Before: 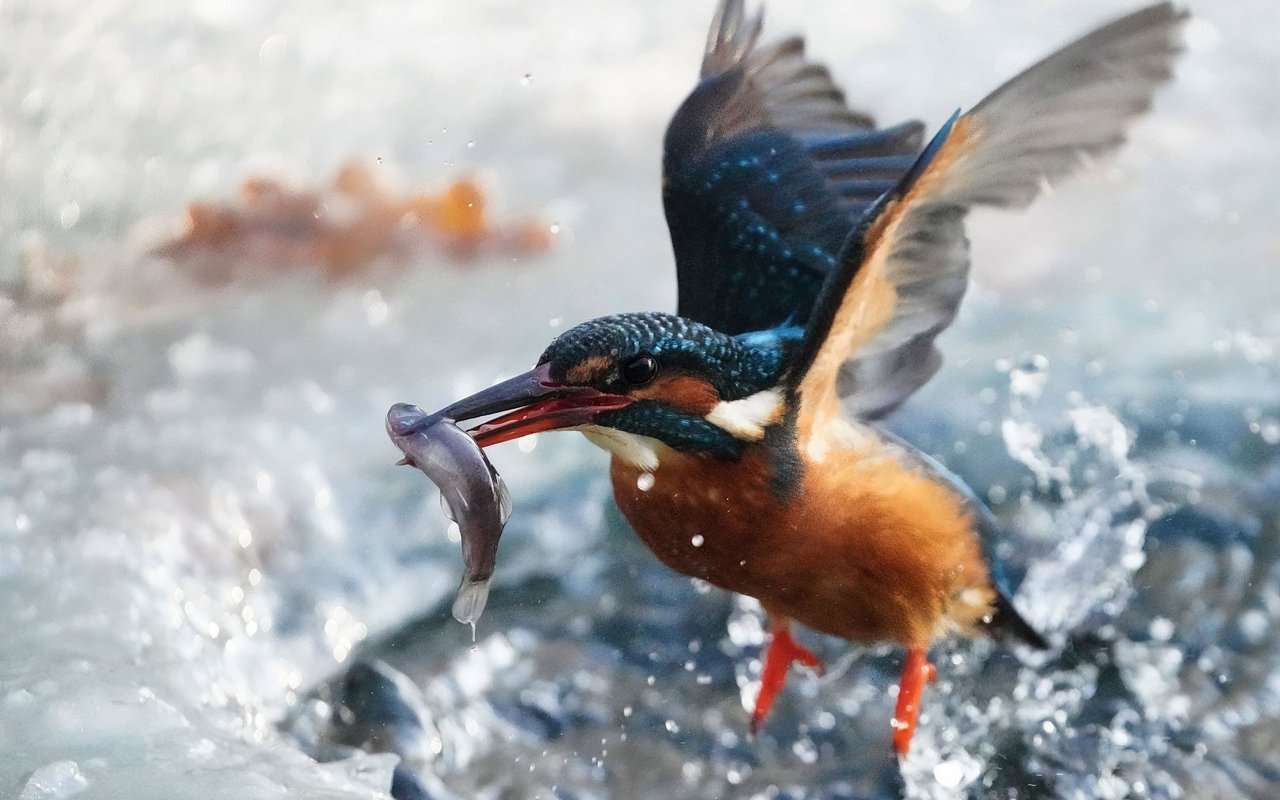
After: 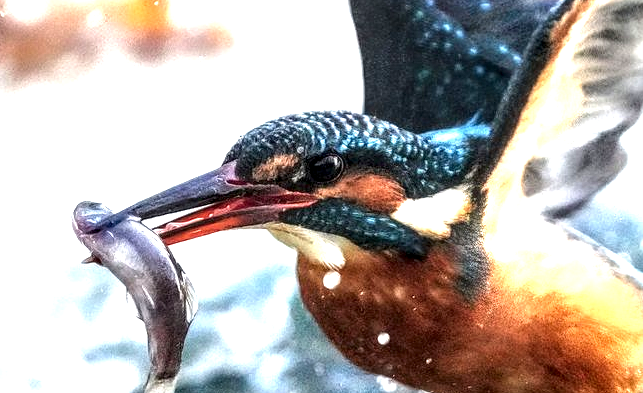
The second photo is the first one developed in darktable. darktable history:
exposure: black level correction 0, exposure 1.35 EV, compensate exposure bias true, compensate highlight preservation false
local contrast: highlights 19%, detail 188%
crop: left 24.576%, top 25.28%, right 25.149%, bottom 25.531%
